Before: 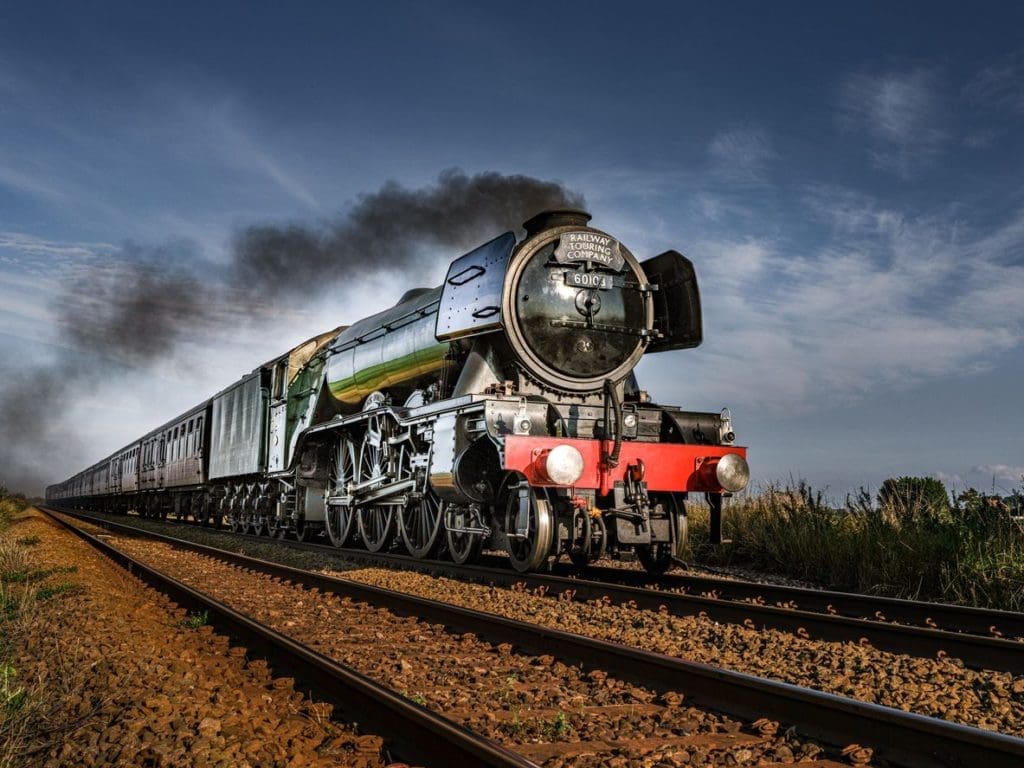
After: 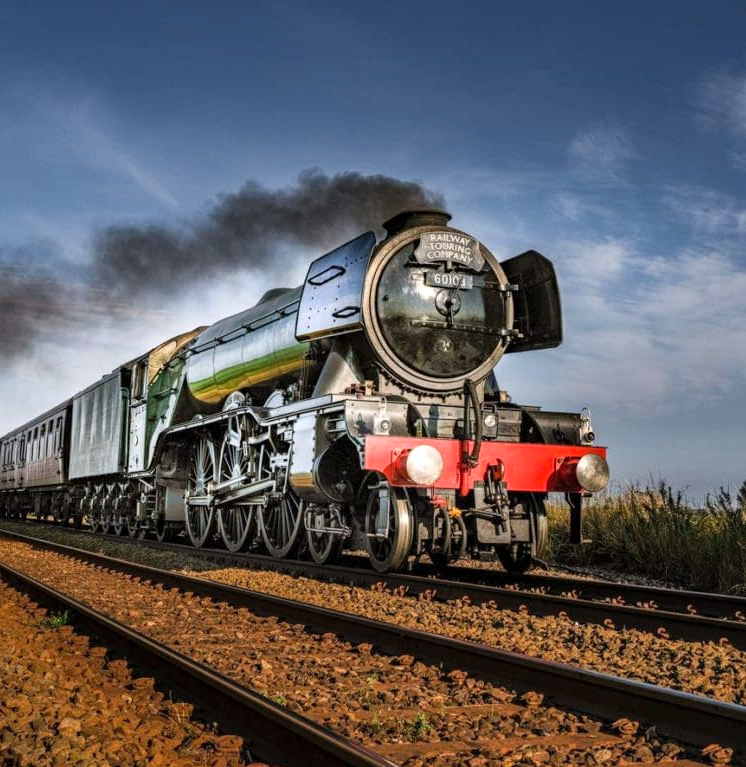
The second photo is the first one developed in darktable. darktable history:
crop: left 13.743%, right 13.315%
contrast brightness saturation: brightness 0.092, saturation 0.19
local contrast: mode bilateral grid, contrast 20, coarseness 49, detail 119%, midtone range 0.2
